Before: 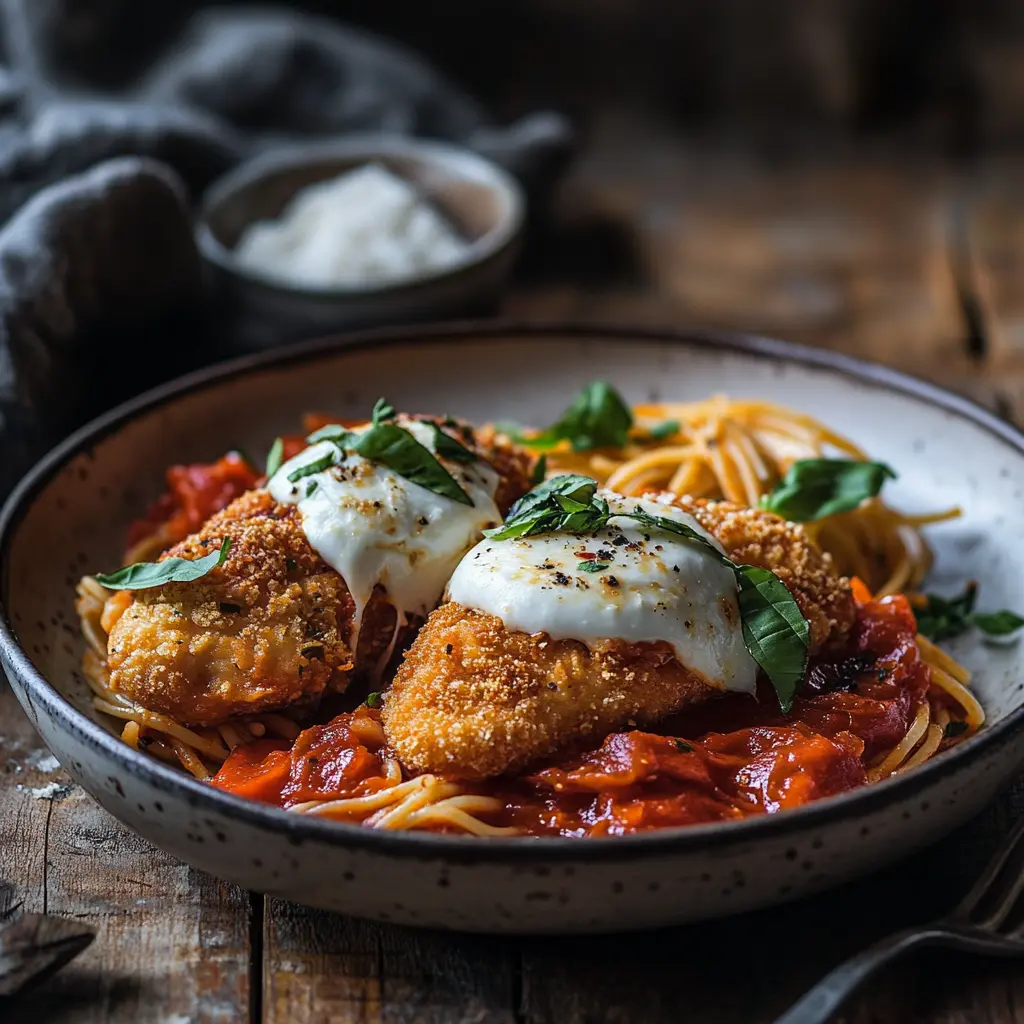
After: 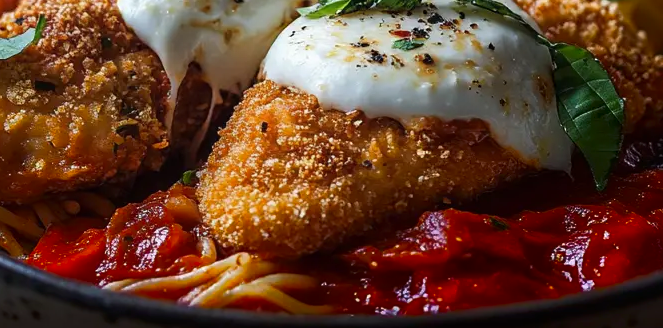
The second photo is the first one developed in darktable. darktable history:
shadows and highlights: shadows -69.61, highlights 35.11, soften with gaussian
crop: left 18.085%, top 51.028%, right 17.166%, bottom 16.9%
